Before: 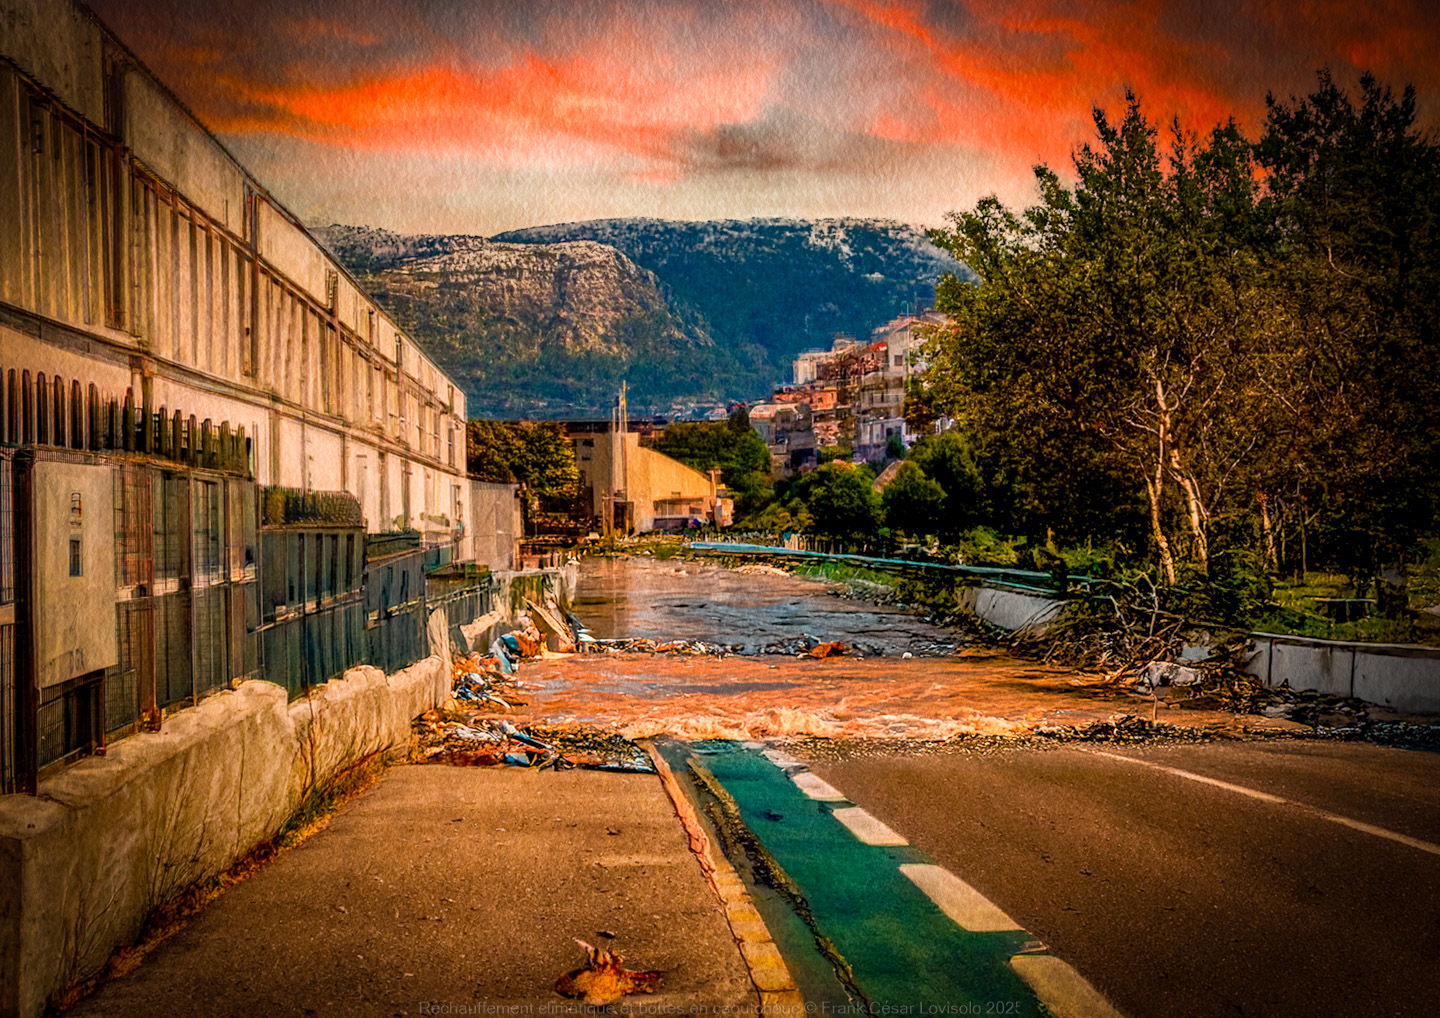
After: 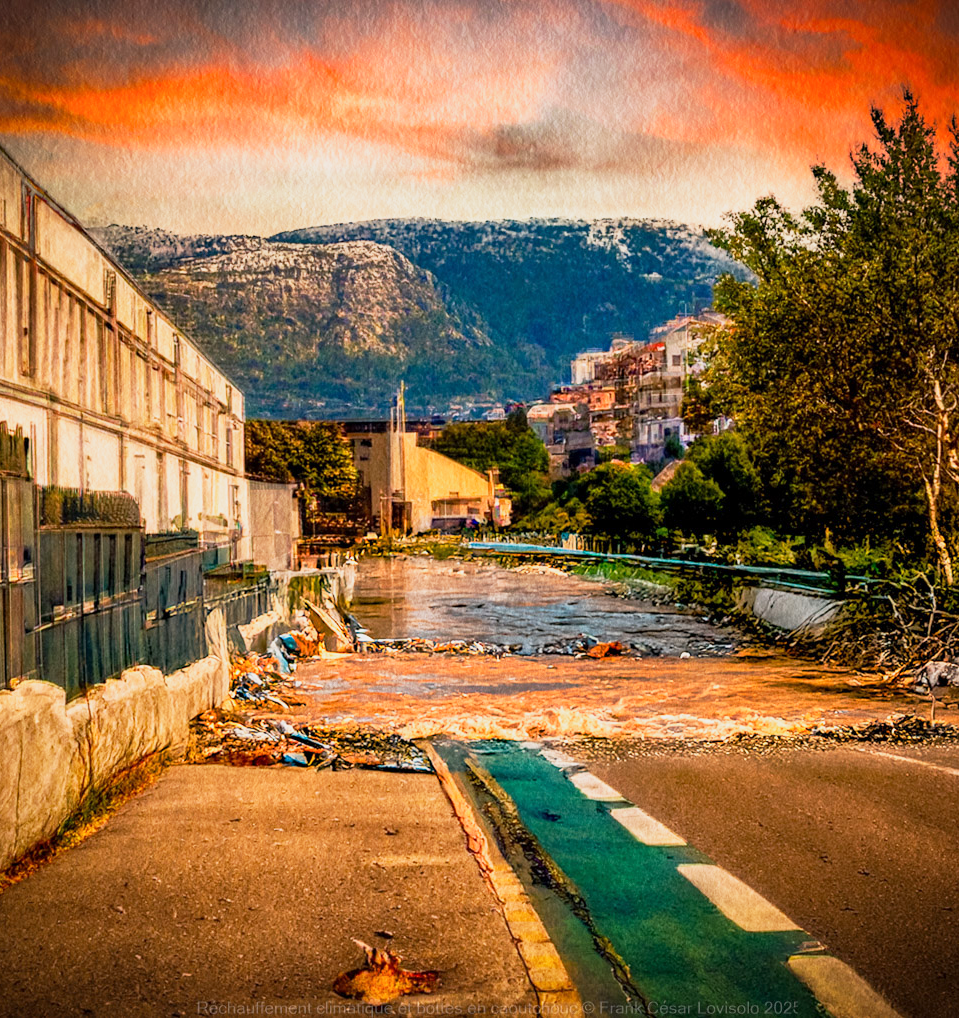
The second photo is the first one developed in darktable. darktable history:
base curve: curves: ch0 [(0, 0) (0.088, 0.125) (0.176, 0.251) (0.354, 0.501) (0.613, 0.749) (1, 0.877)], preserve colors none
crop: left 15.425%, right 17.914%
